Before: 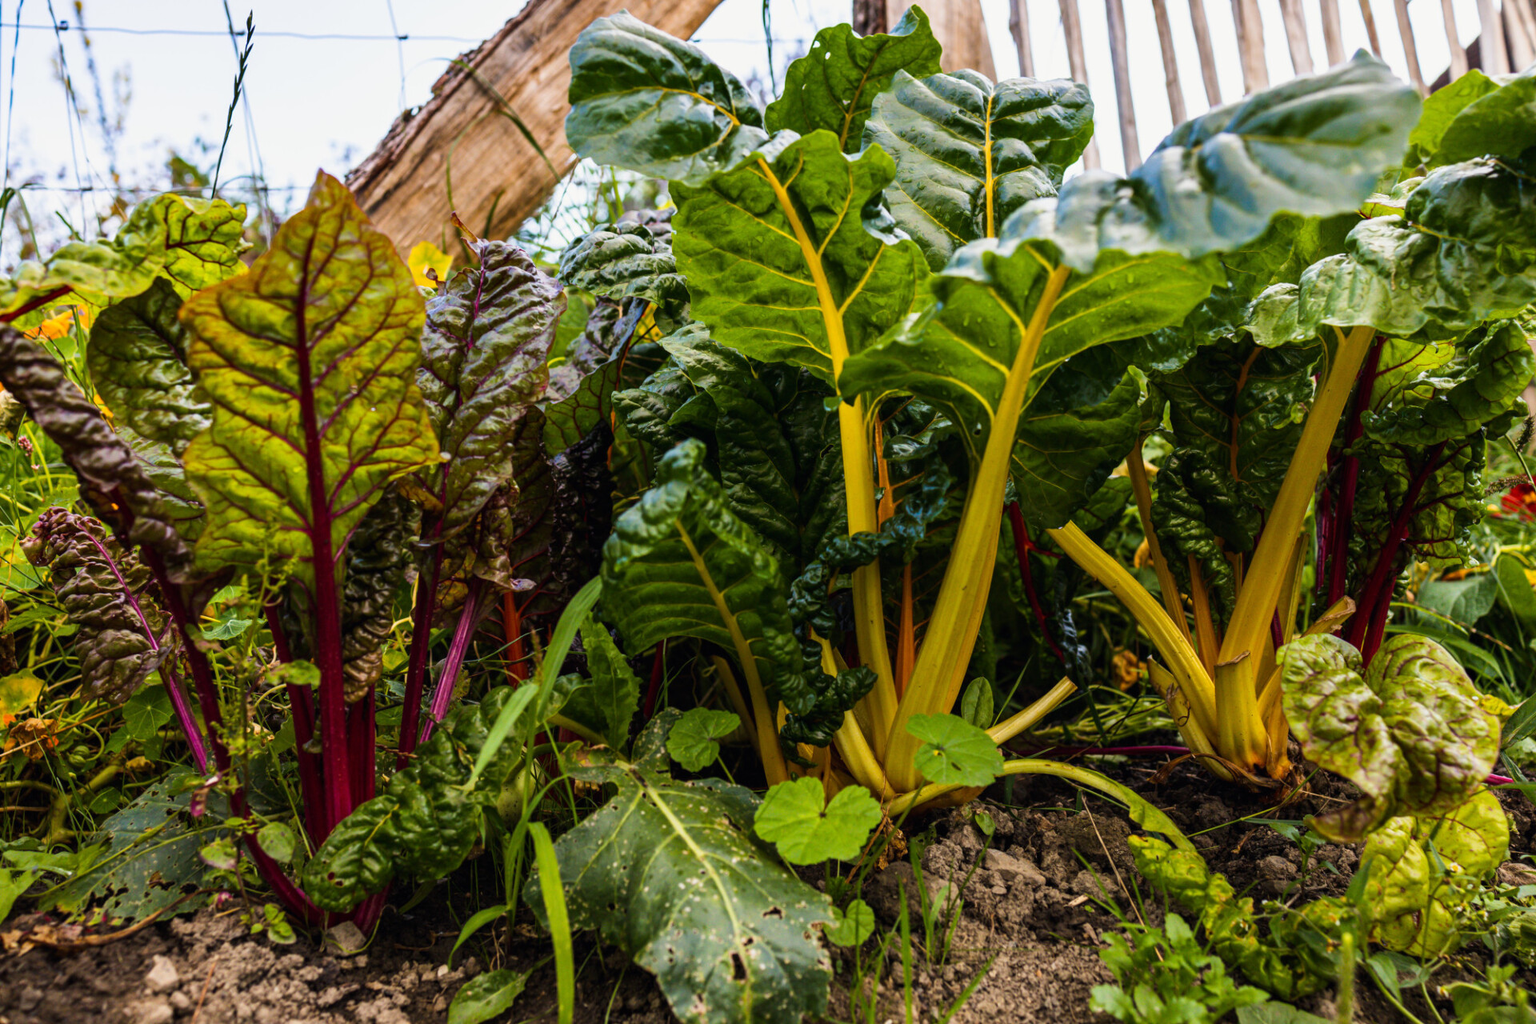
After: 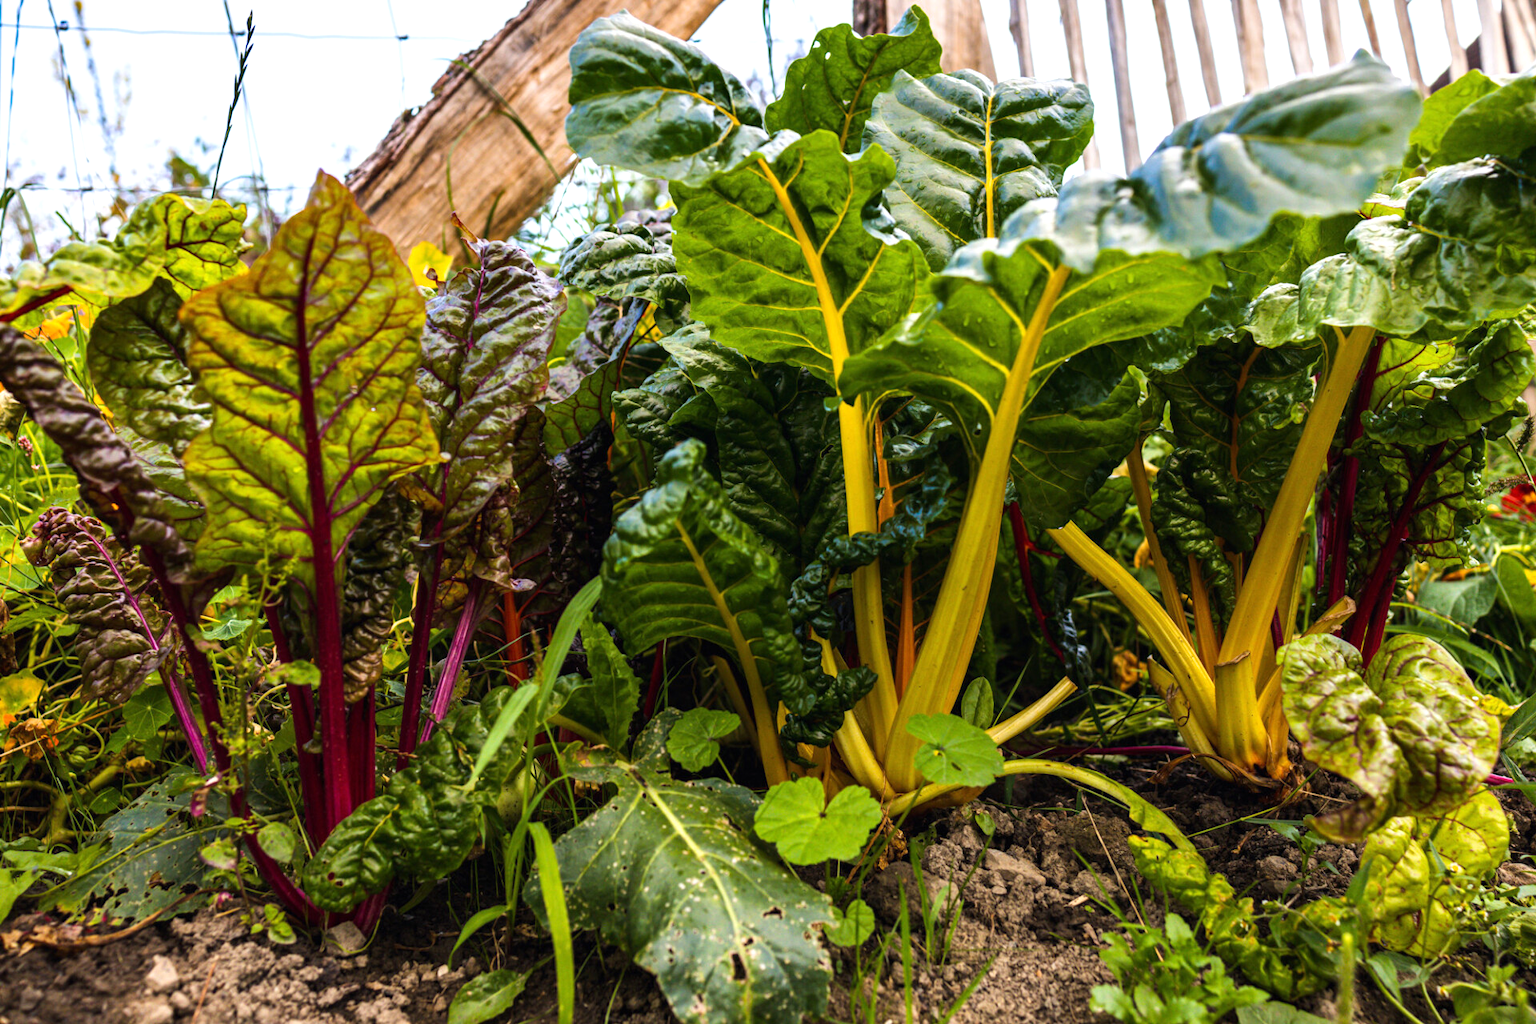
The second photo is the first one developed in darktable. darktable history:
exposure: exposure 0.374 EV, compensate highlight preservation false
